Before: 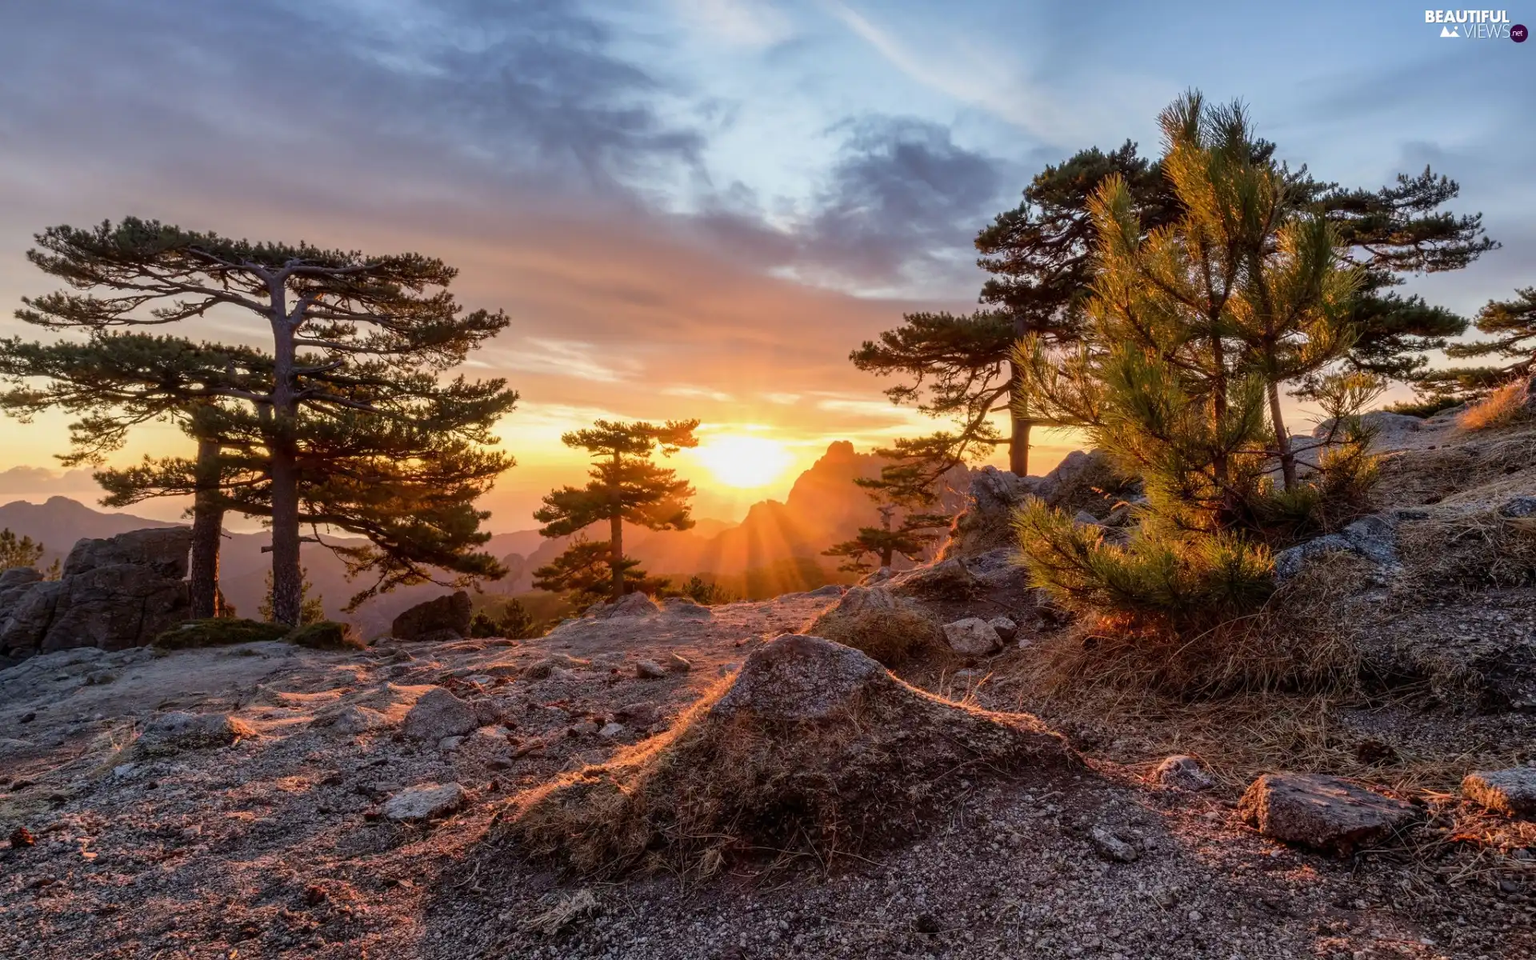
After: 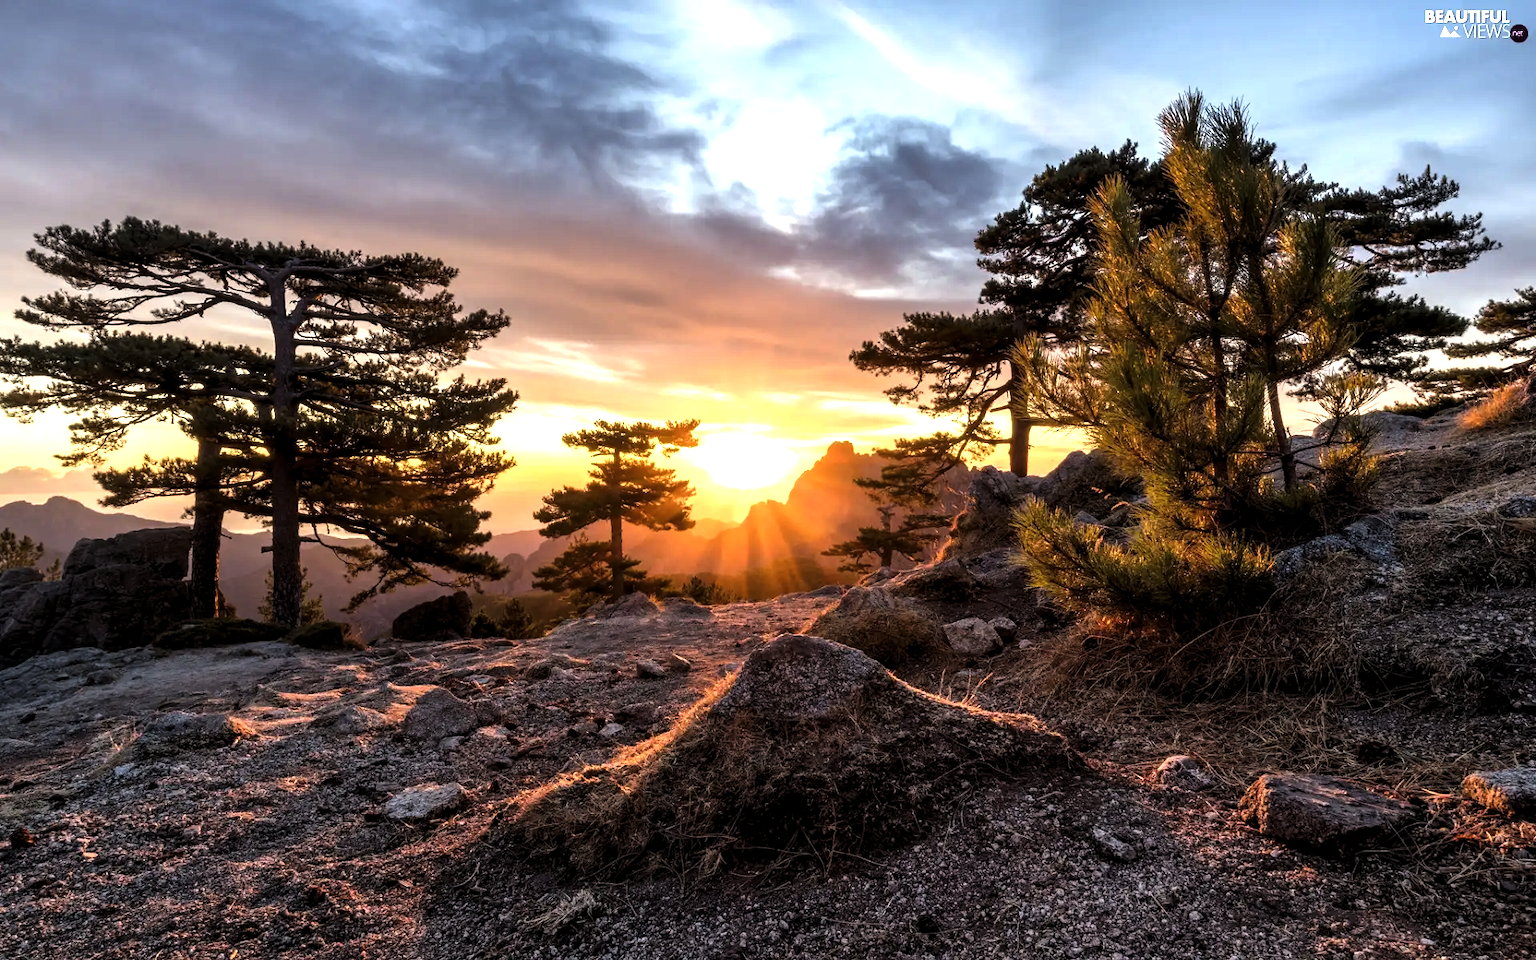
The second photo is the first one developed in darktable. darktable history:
levels: white 99.95%, levels [0.044, 0.475, 0.791]
